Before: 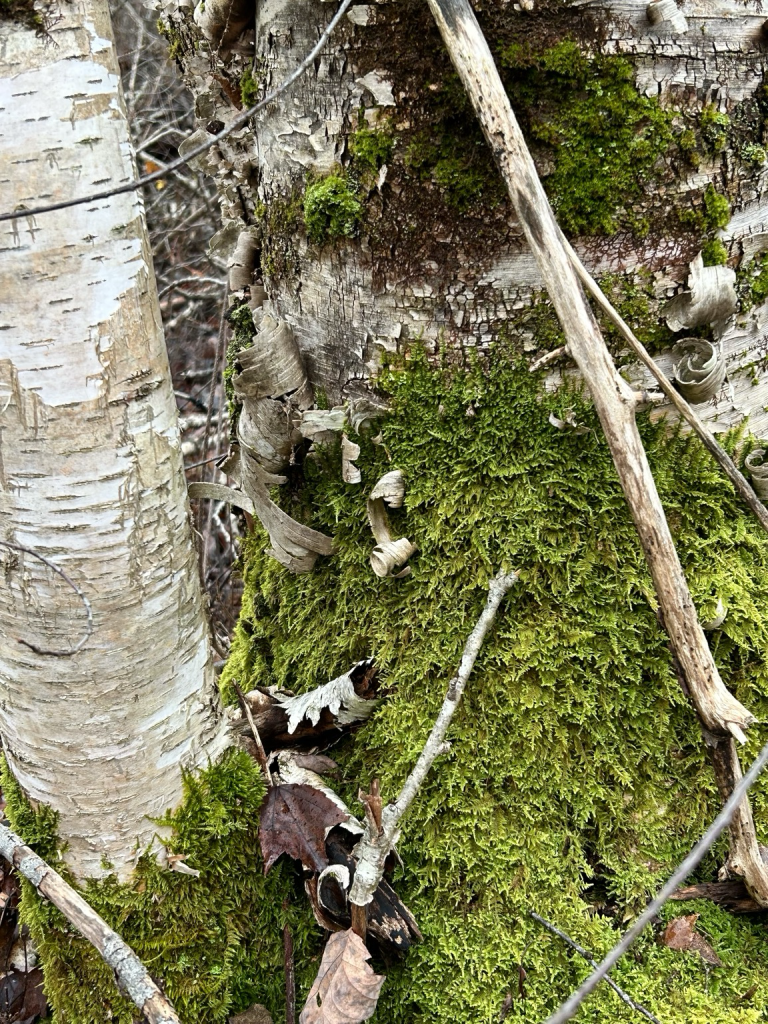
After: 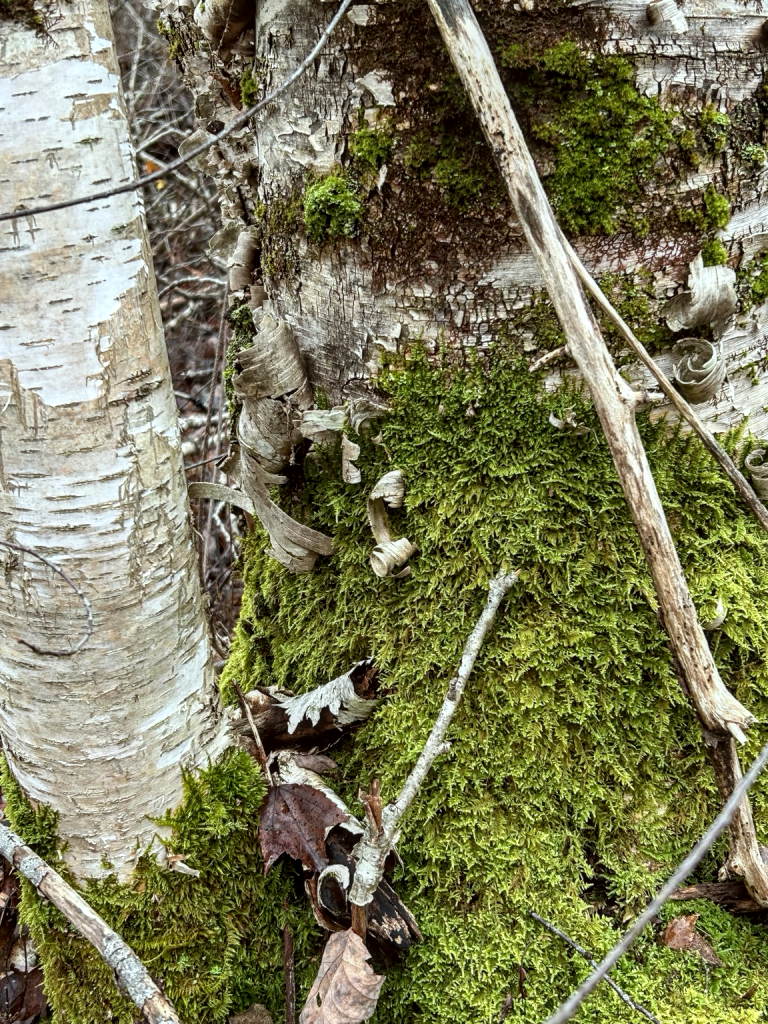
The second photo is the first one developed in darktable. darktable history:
color correction: highlights a* -2.73, highlights b* -2.09, shadows a* 2.41, shadows b* 2.73
local contrast: on, module defaults
